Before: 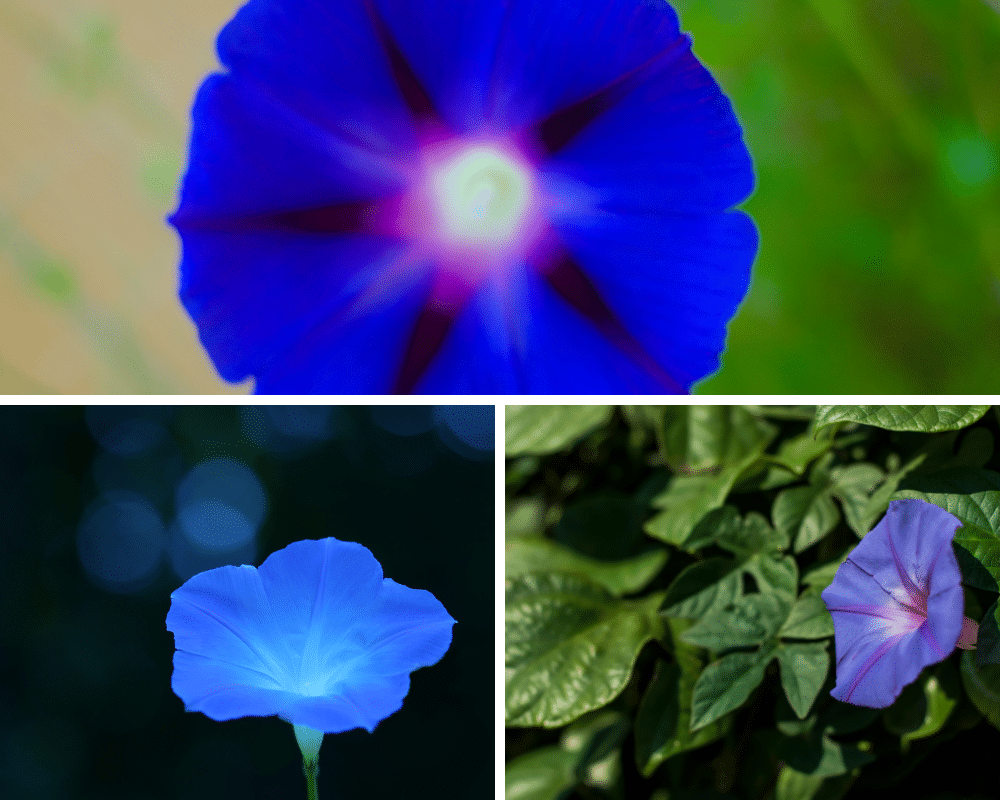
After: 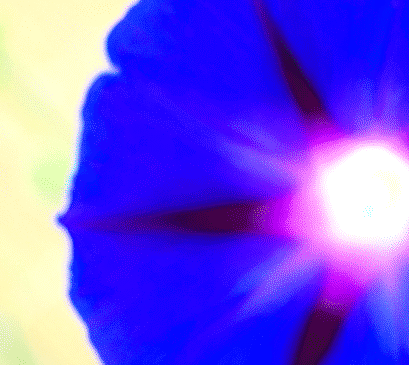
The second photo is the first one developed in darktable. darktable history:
crop and rotate: left 11.093%, top 0.056%, right 47.988%, bottom 54.238%
exposure: black level correction 0, exposure 1.291 EV, compensate highlight preservation false
